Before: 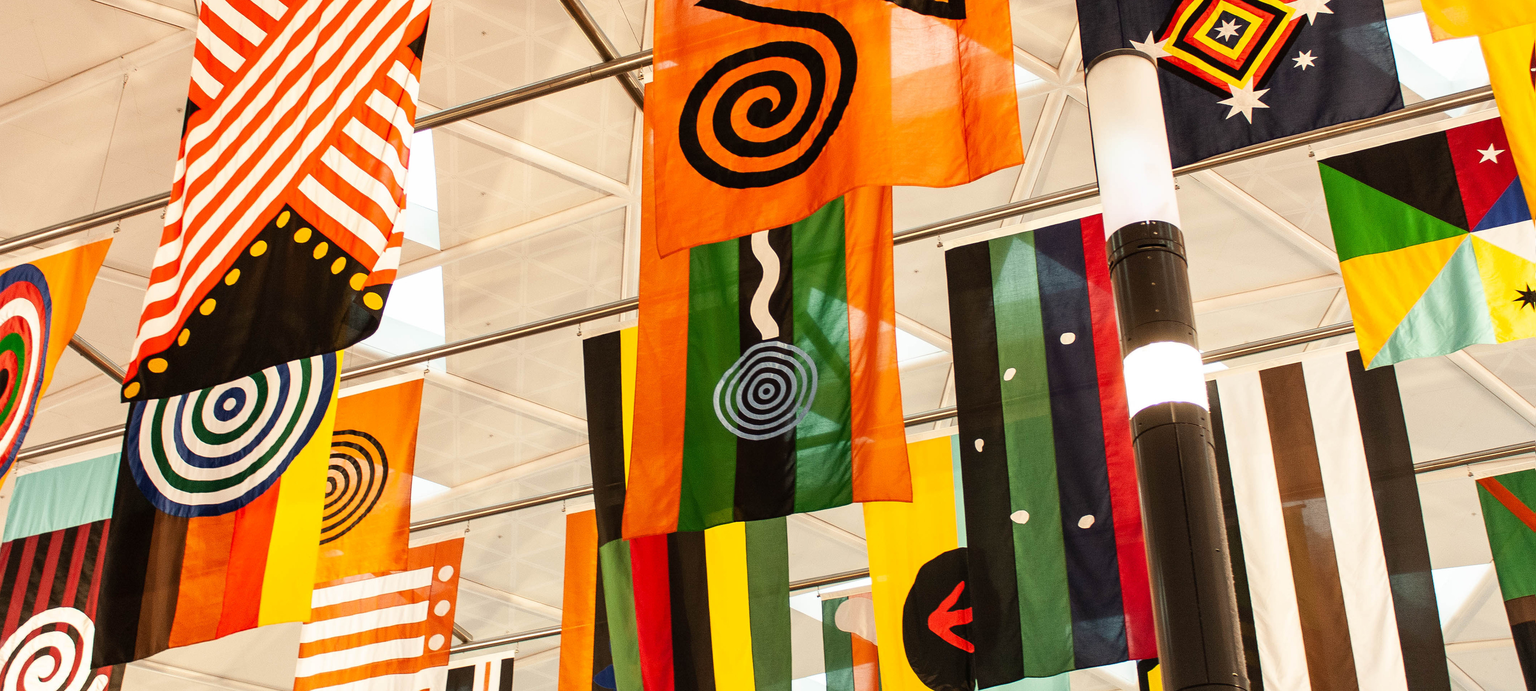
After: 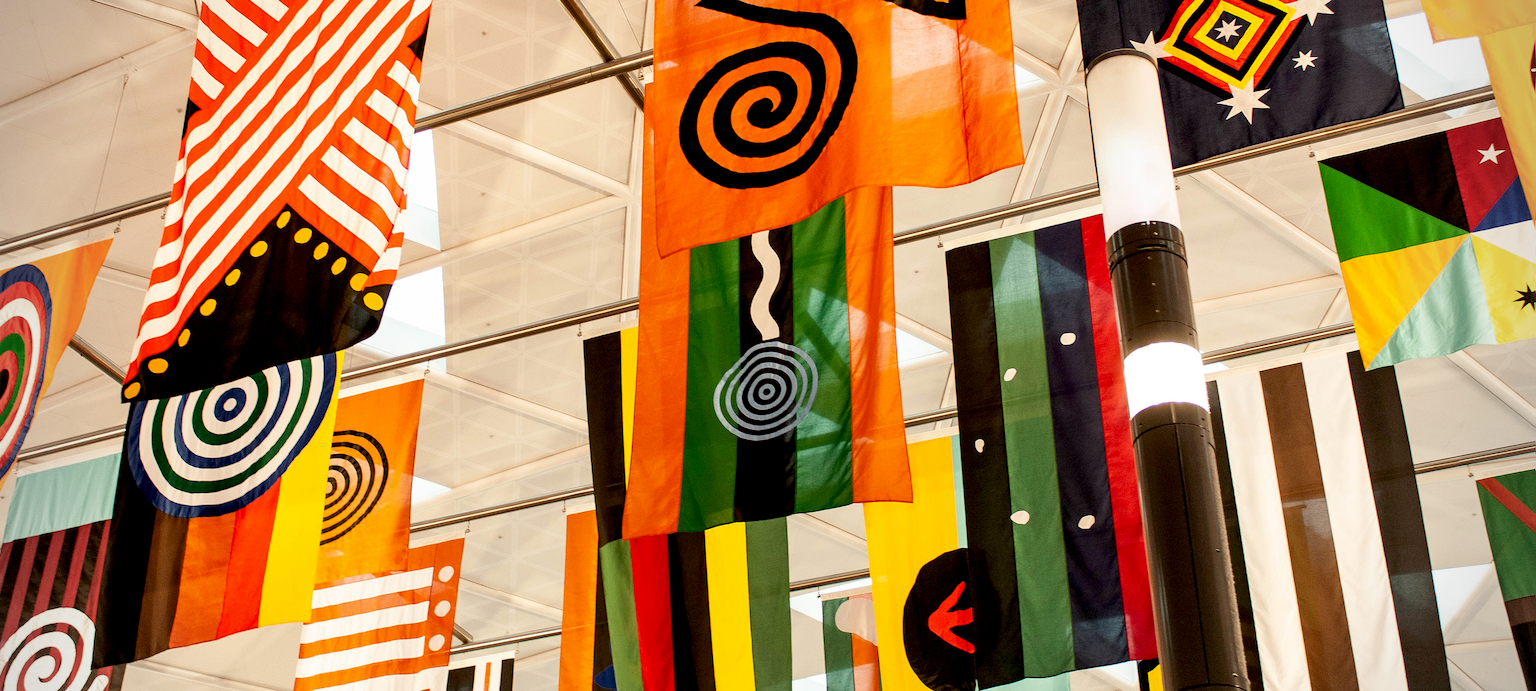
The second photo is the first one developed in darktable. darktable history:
exposure: black level correction 0.009, compensate highlight preservation false
vignetting: on, module defaults
